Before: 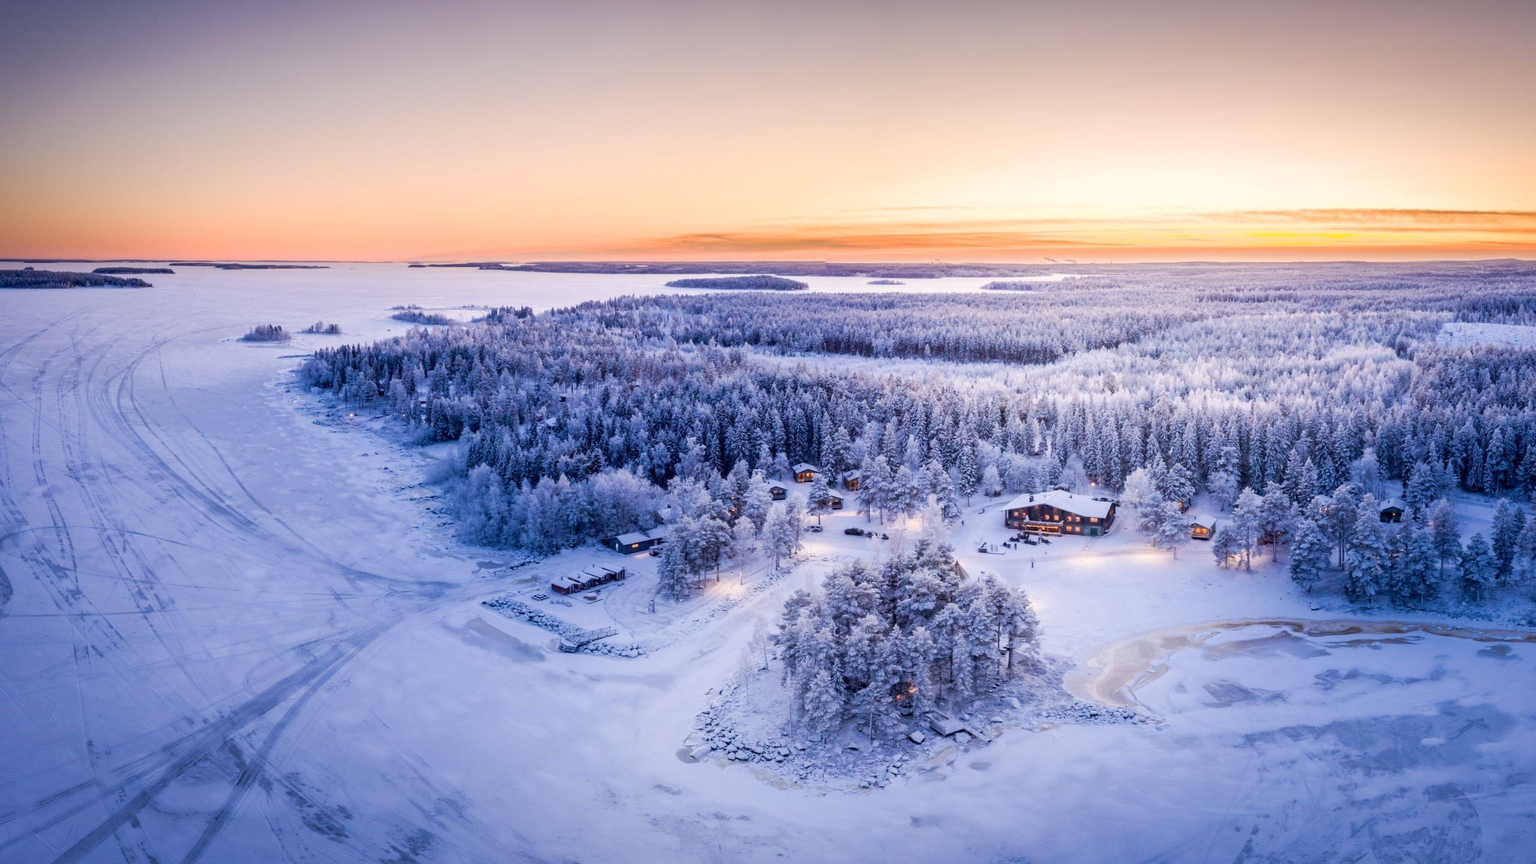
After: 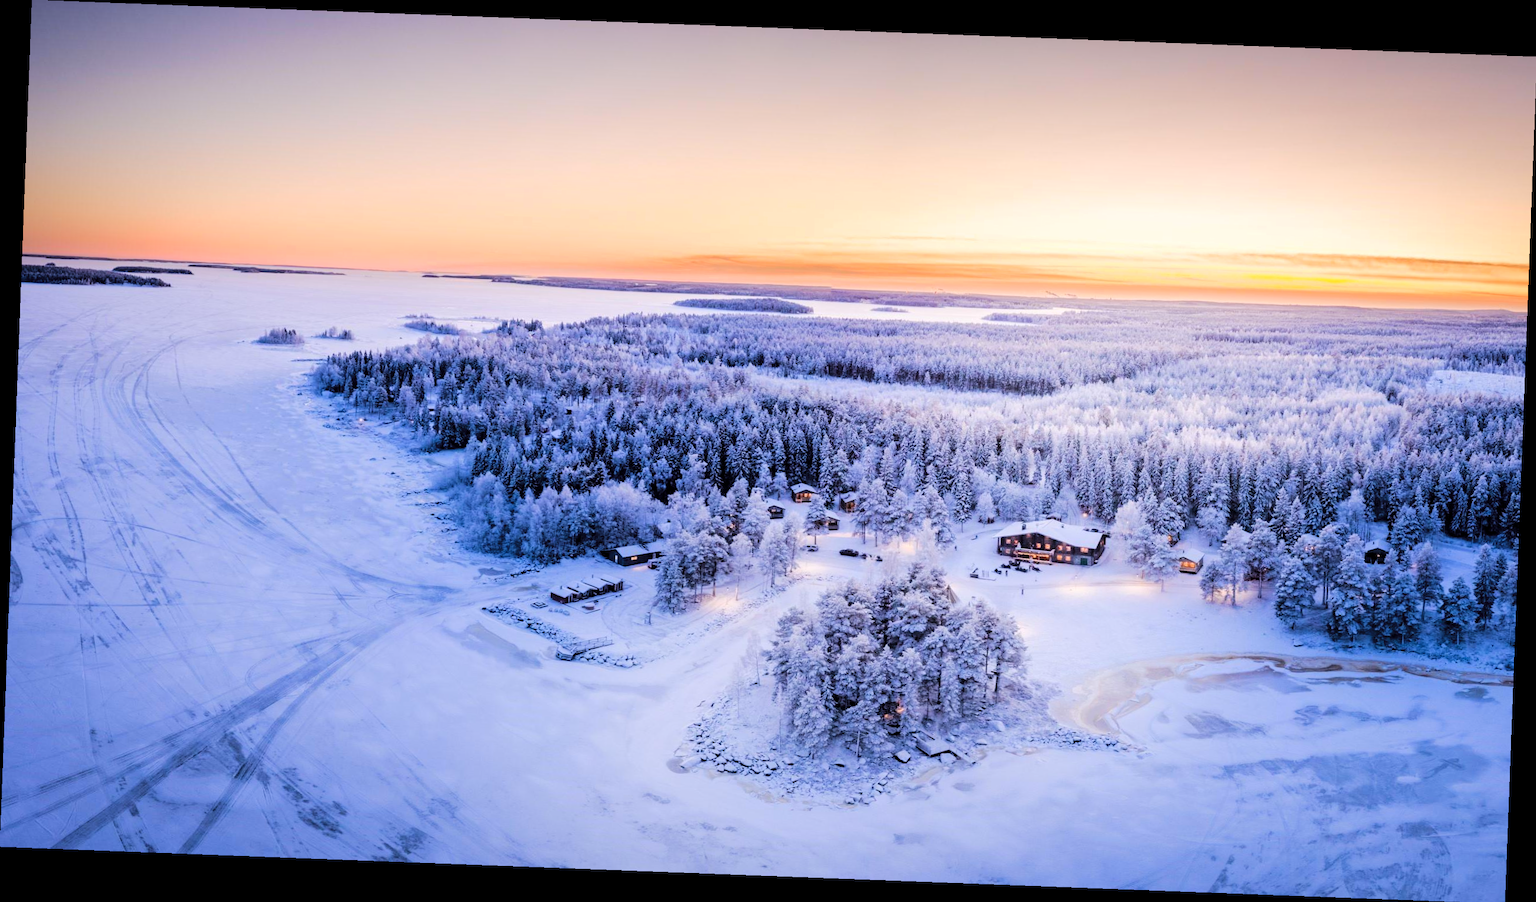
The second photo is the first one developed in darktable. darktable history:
rotate and perspective: rotation 2.17°, automatic cropping off
tone curve: curves: ch0 [(0, 0) (0.004, 0) (0.133, 0.076) (0.325, 0.362) (0.879, 0.885) (1, 1)], color space Lab, linked channels, preserve colors none
contrast brightness saturation: contrast 0.1, brightness 0.02, saturation 0.02
